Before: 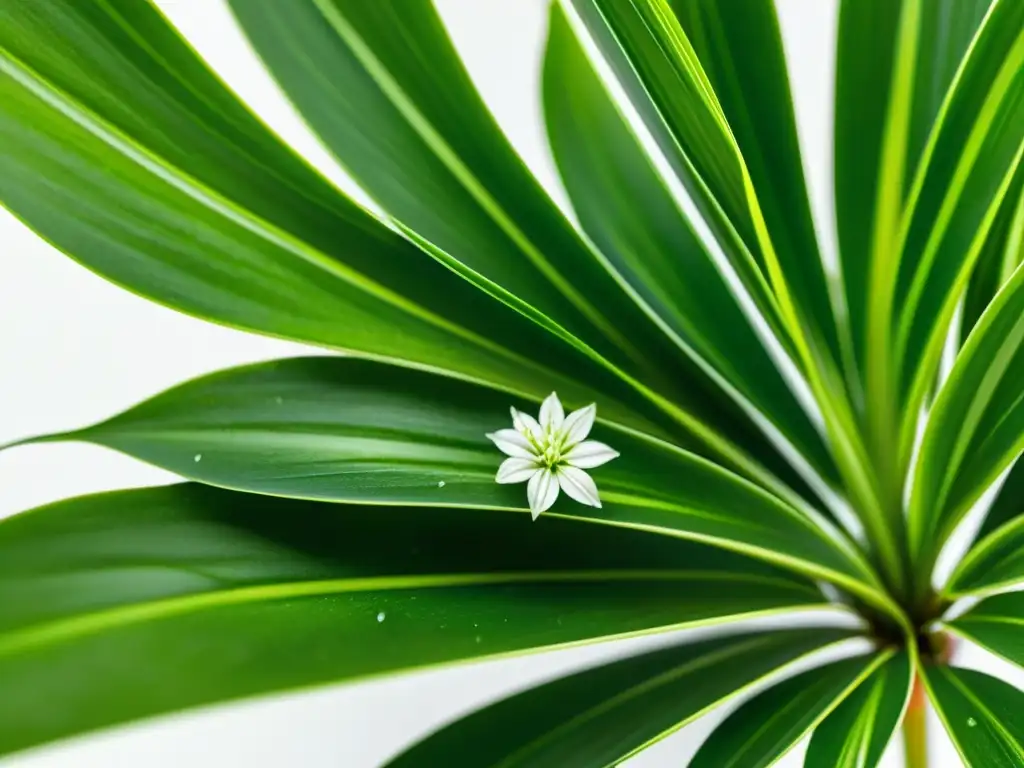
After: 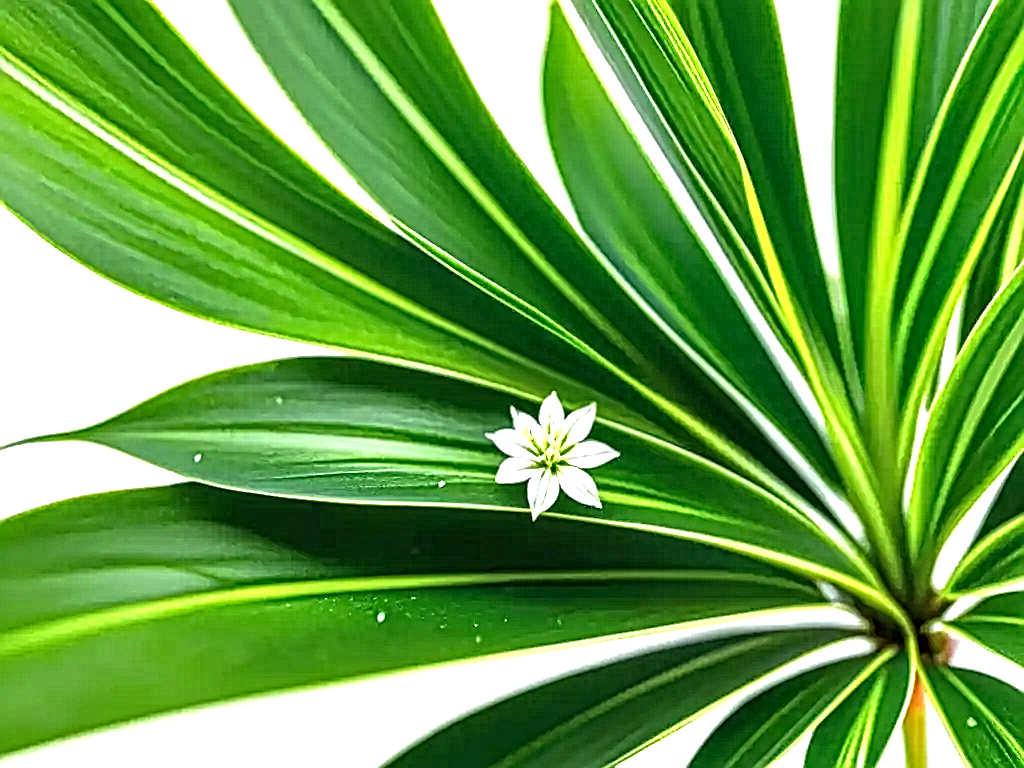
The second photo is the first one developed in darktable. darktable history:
sharpen: on, module defaults
local contrast: mode bilateral grid, contrast 20, coarseness 3, detail 299%, midtone range 0.2
exposure: exposure 0.754 EV, compensate highlight preservation false
